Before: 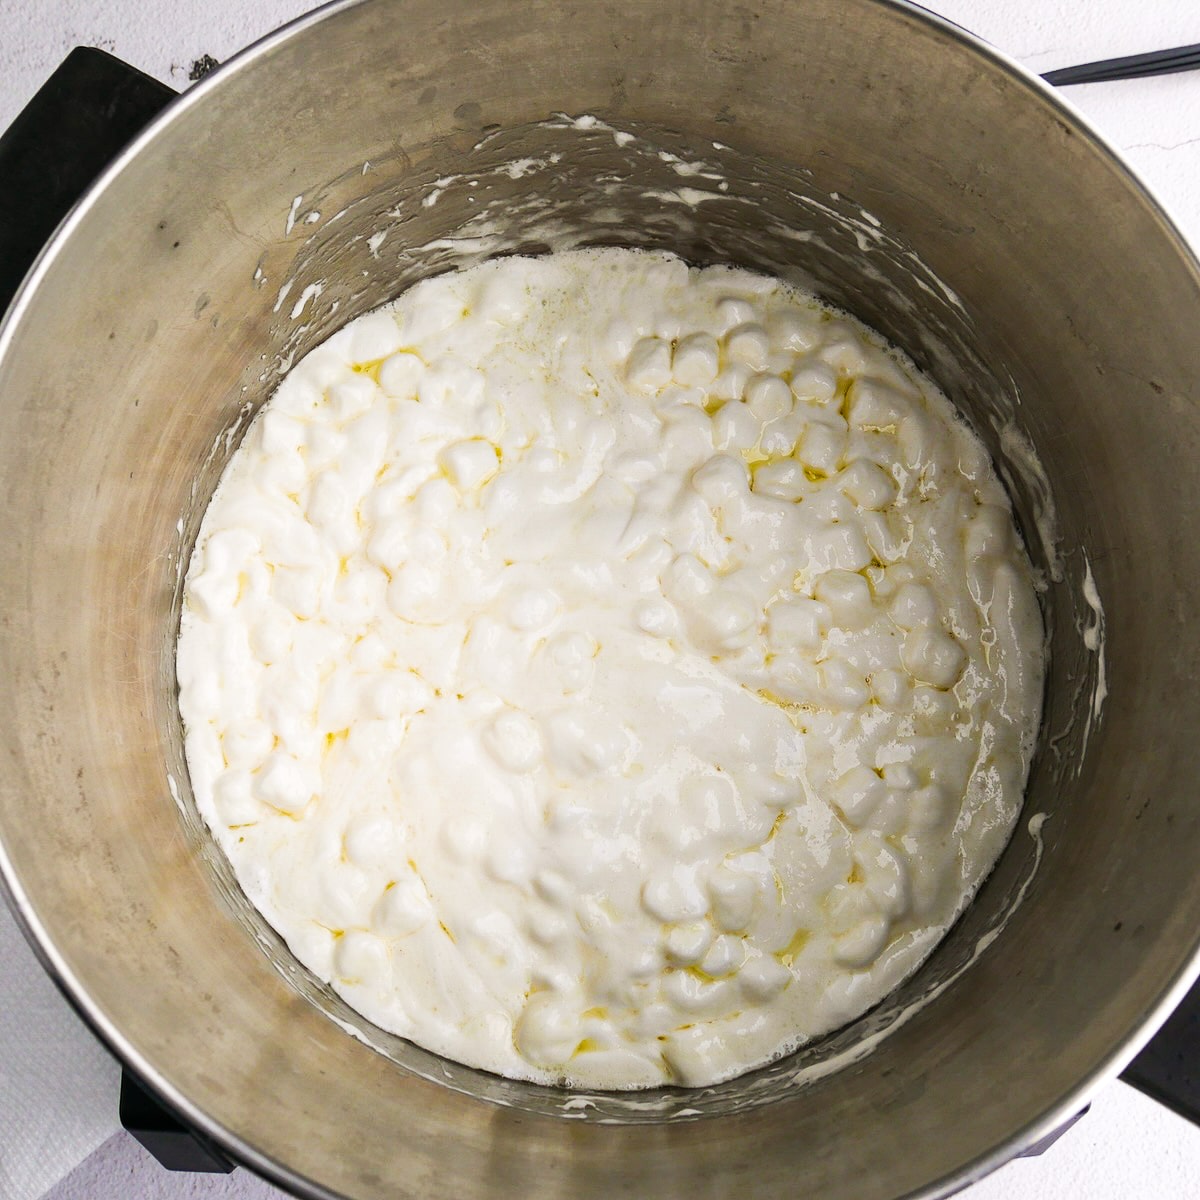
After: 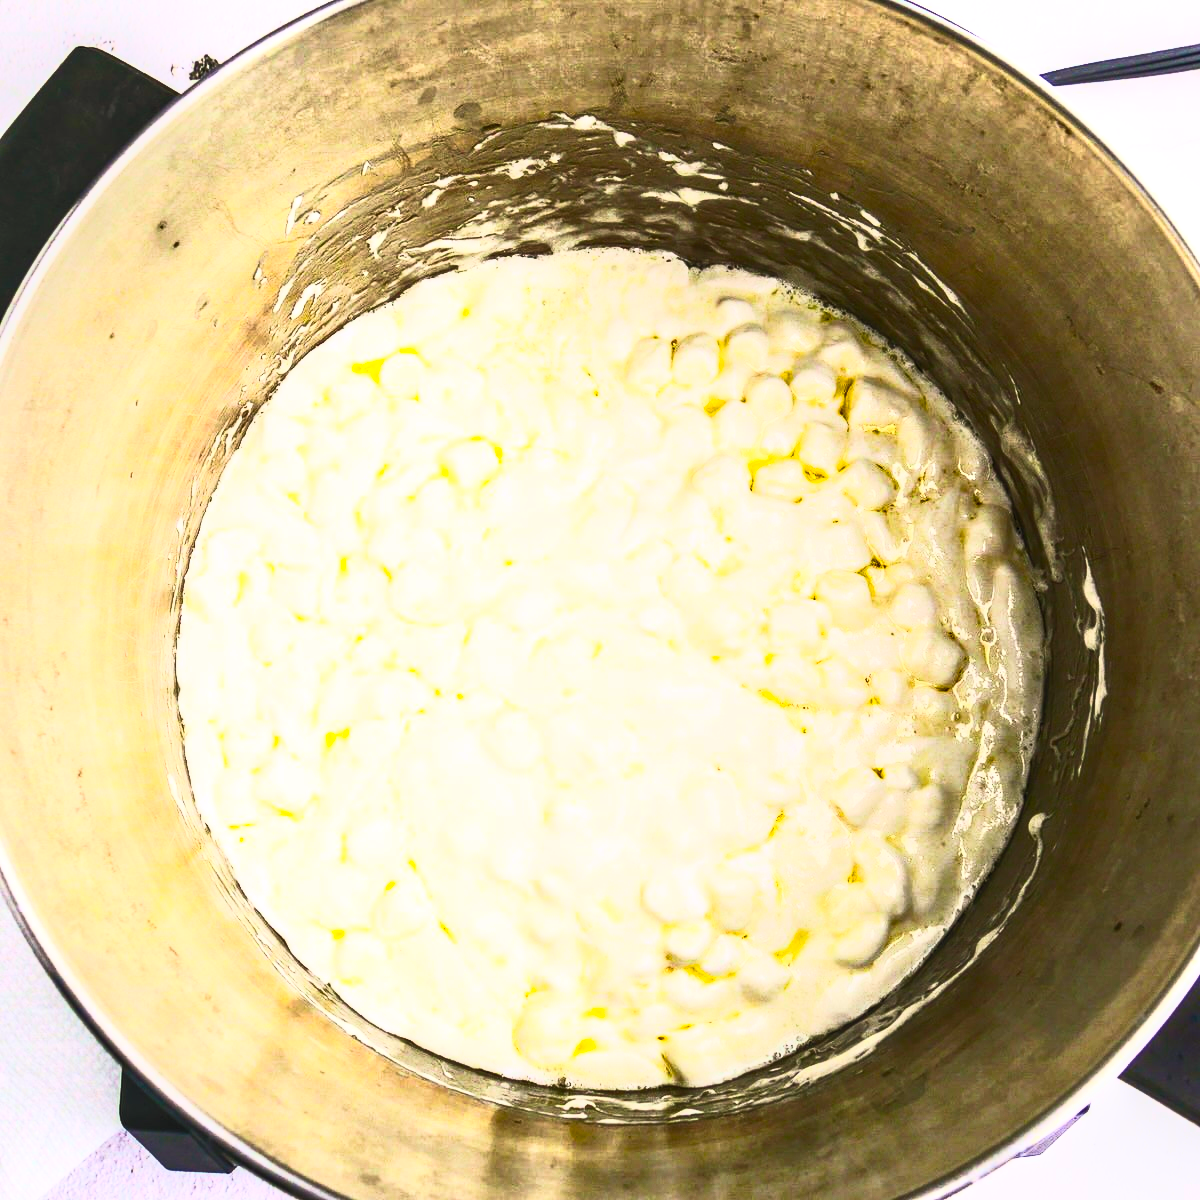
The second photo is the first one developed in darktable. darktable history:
velvia: strength 15%
color balance rgb: linear chroma grading › global chroma 6.48%, perceptual saturation grading › global saturation 12.96%, global vibrance 6.02%
local contrast: on, module defaults
contrast brightness saturation: contrast 0.83, brightness 0.59, saturation 0.59
